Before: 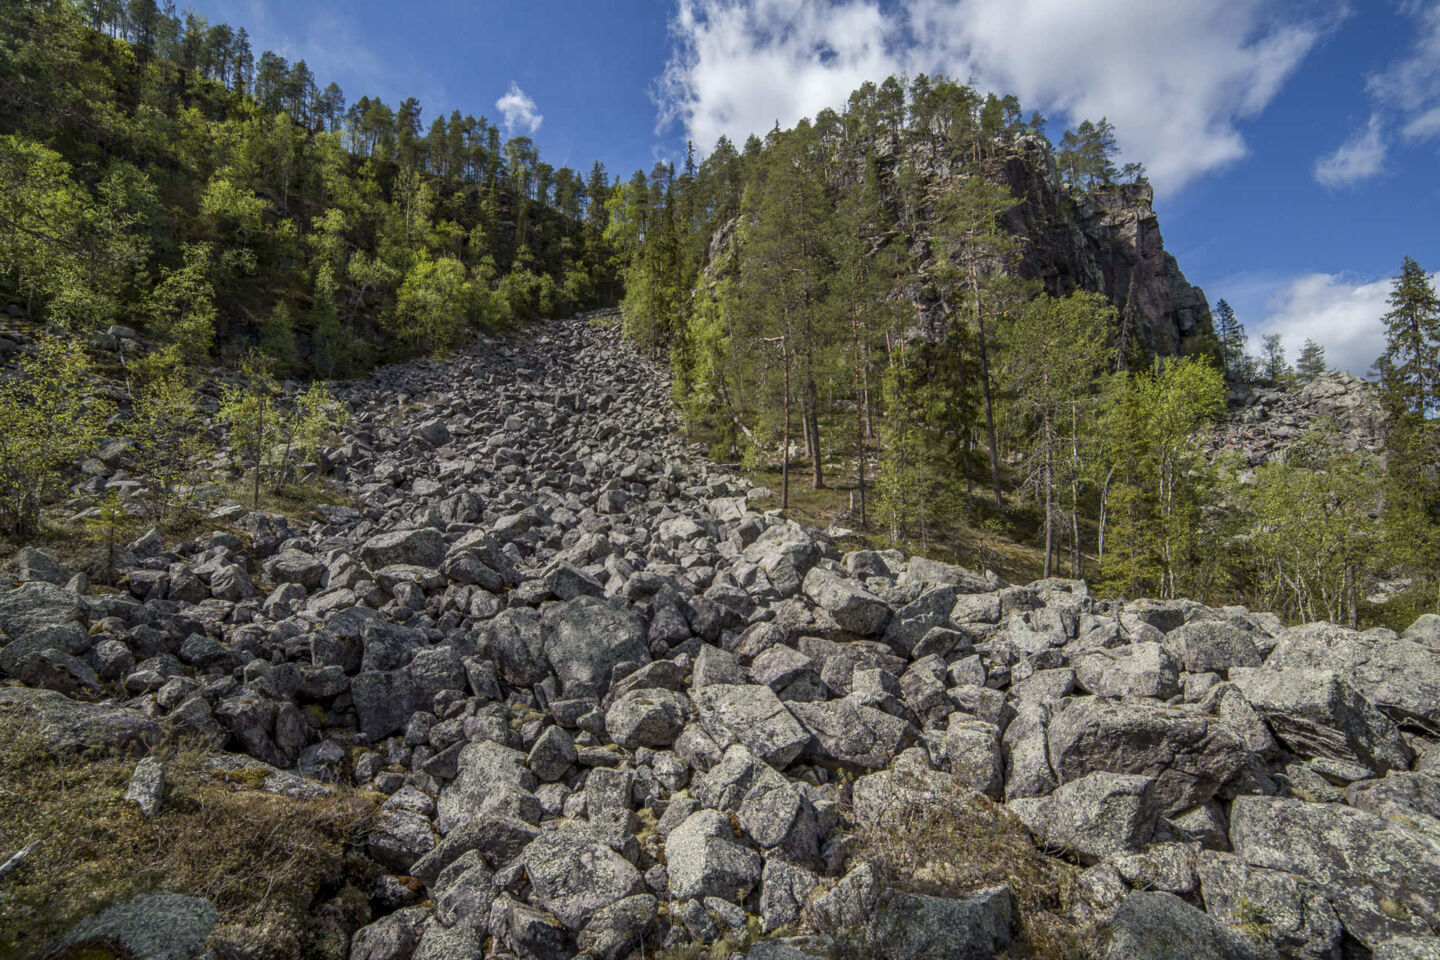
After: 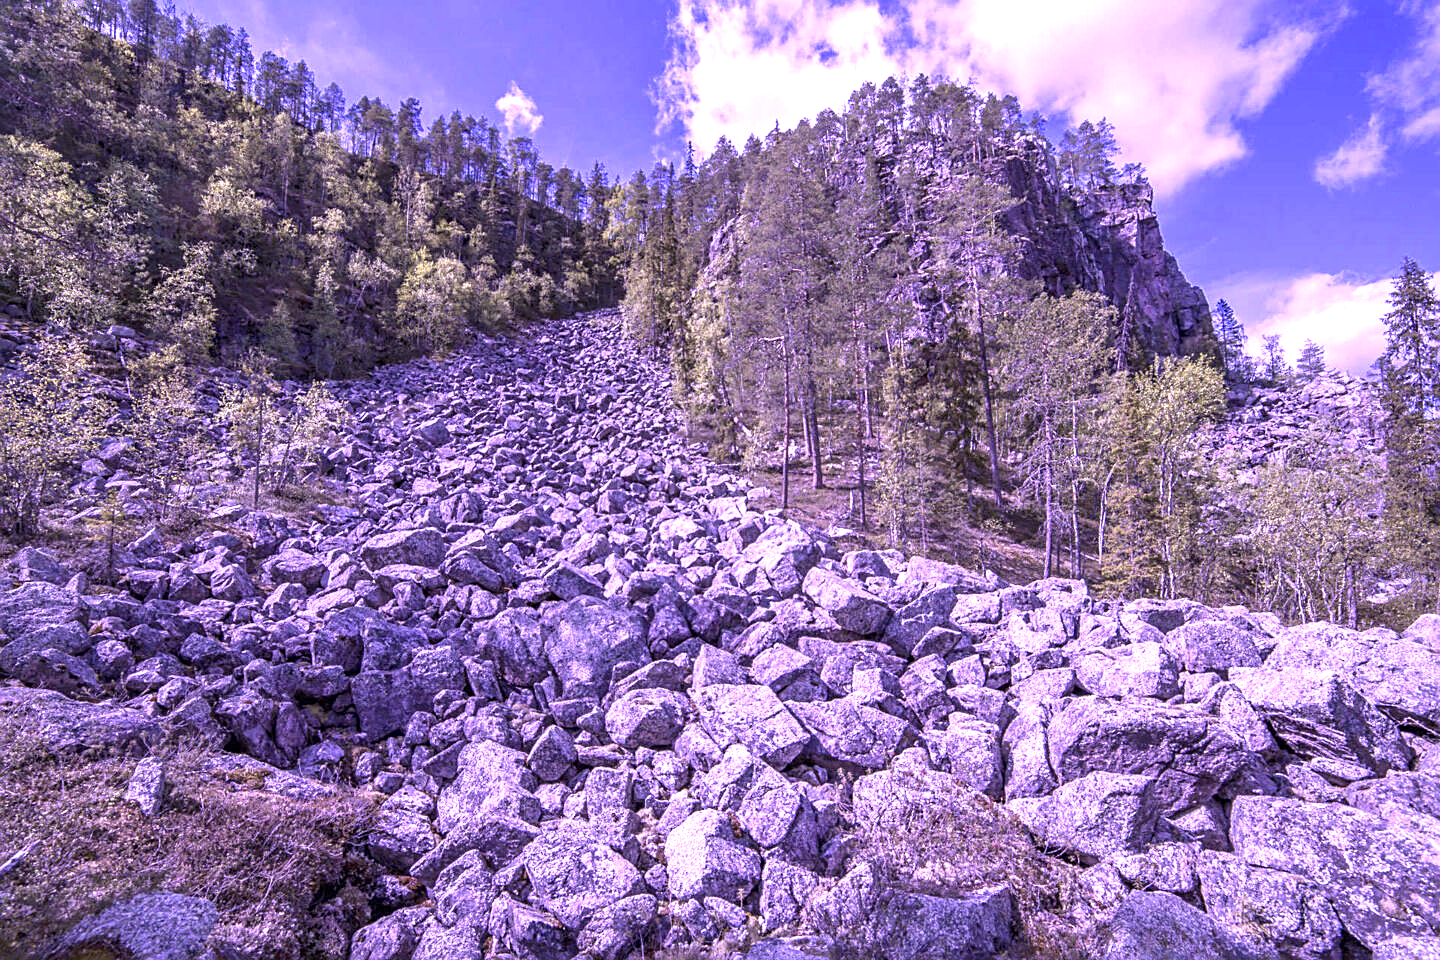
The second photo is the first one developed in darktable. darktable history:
color calibration: illuminant custom, x 0.38, y 0.48, temperature 4470.3 K
exposure: black level correction 0, exposure 1.2 EV, compensate exposure bias true, compensate highlight preservation false
sharpen: amount 0.571
